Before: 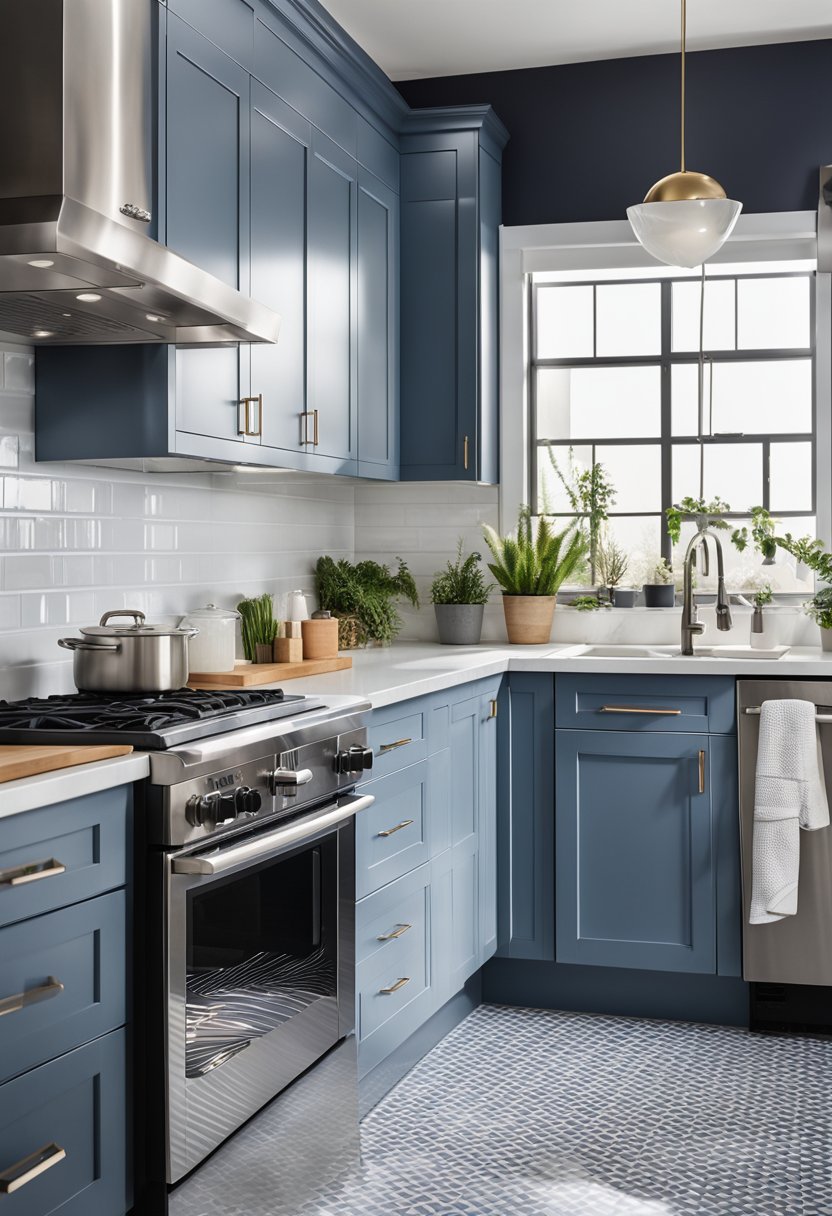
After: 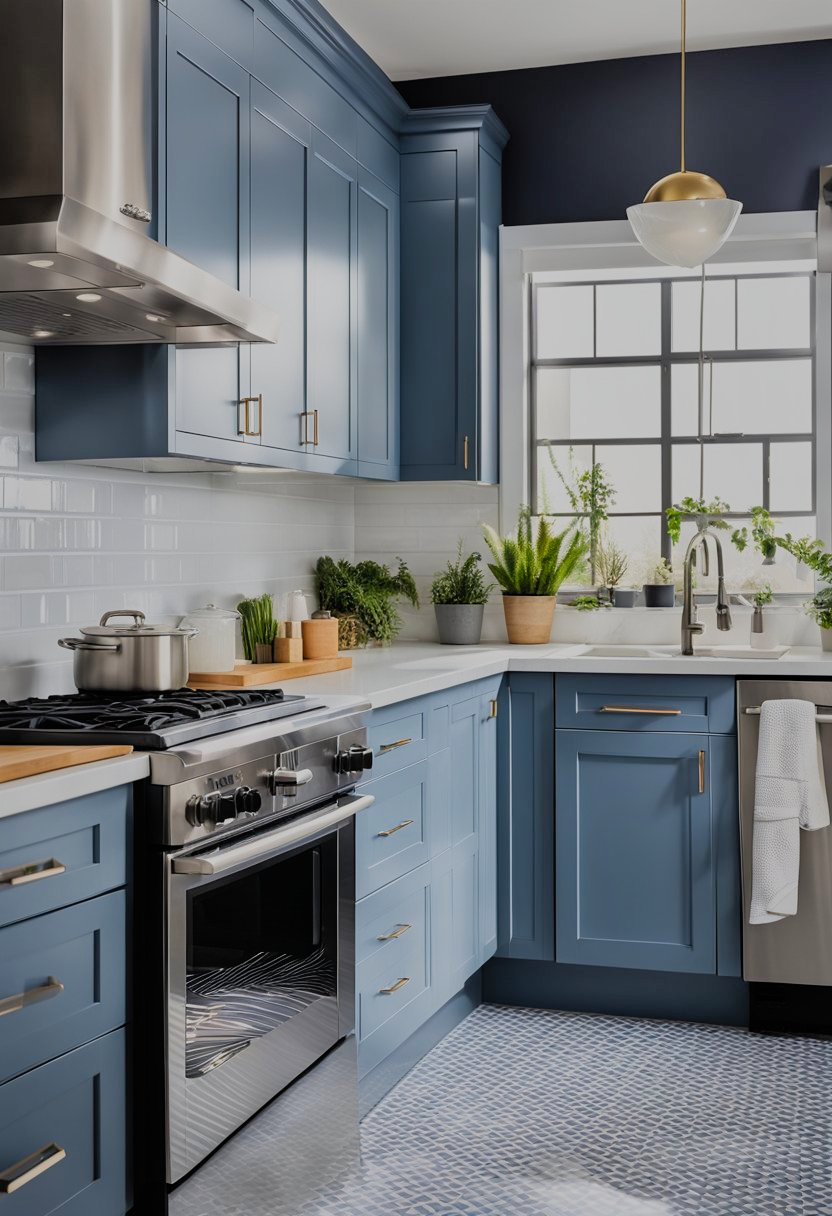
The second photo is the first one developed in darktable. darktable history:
shadows and highlights: on, module defaults
filmic rgb: black relative exposure -7.71 EV, white relative exposure 4.4 EV, hardness 3.76, latitude 37.77%, contrast 0.975, highlights saturation mix 9.93%, shadows ↔ highlights balance 3.72%, preserve chrominance RGB euclidean norm, color science v5 (2021), contrast in shadows safe, contrast in highlights safe
